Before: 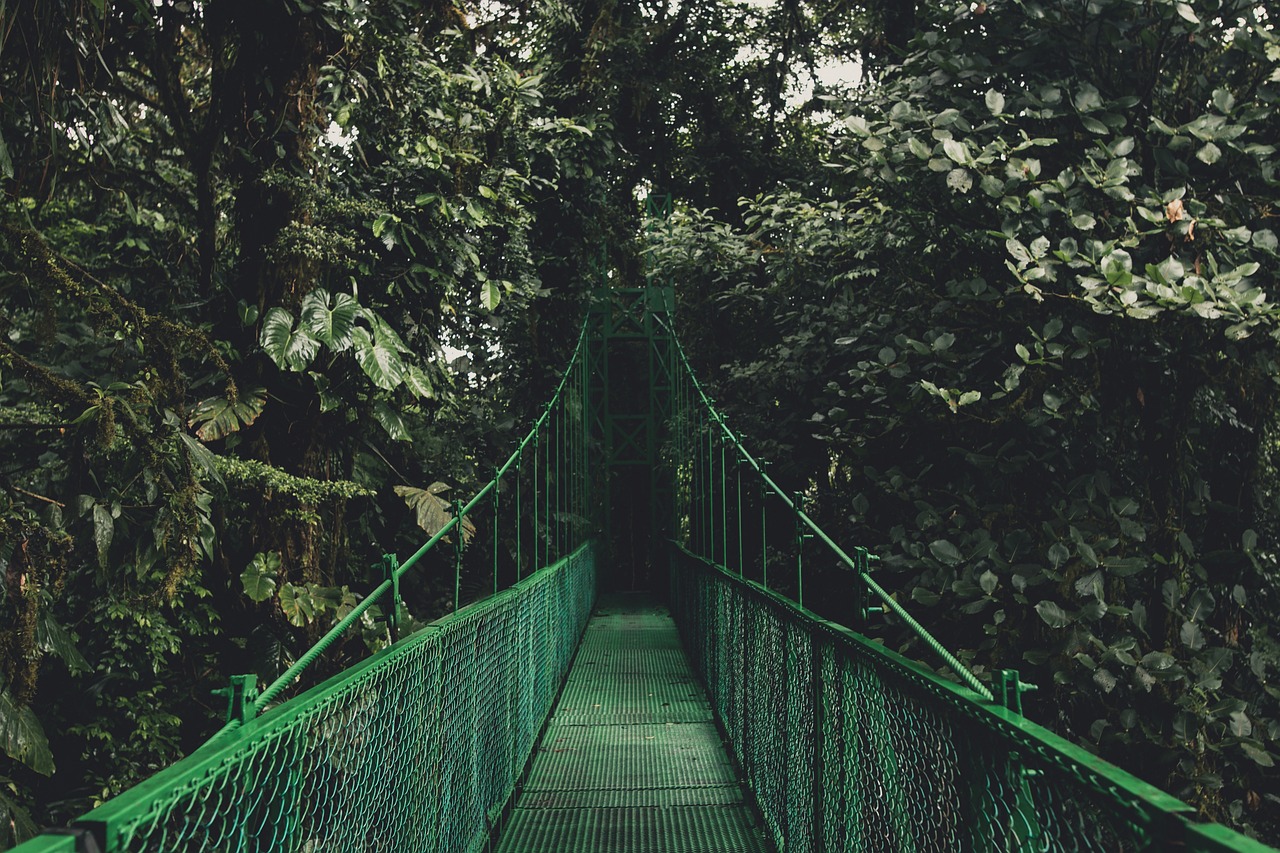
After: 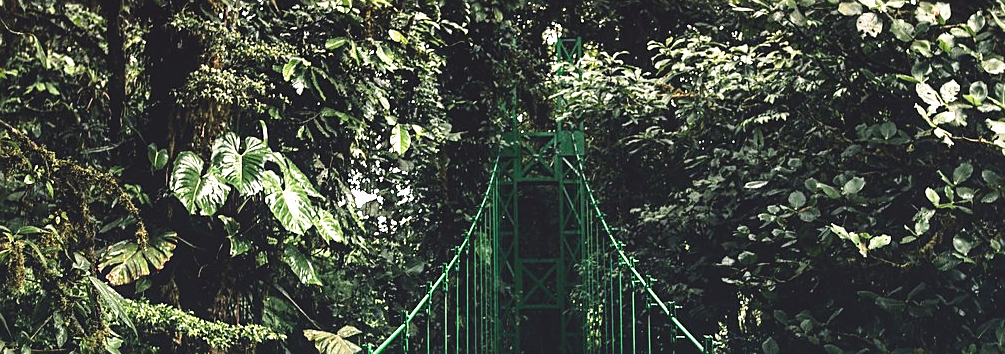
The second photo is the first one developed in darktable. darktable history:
sharpen: on, module defaults
crop: left 7.036%, top 18.398%, right 14.379%, bottom 40.043%
graduated density: density 0.38 EV, hardness 21%, rotation -6.11°, saturation 32%
exposure: black level correction 0, exposure 0.4 EV, compensate exposure bias true, compensate highlight preservation false
base curve: curves: ch0 [(0, 0) (0.026, 0.03) (0.109, 0.232) (0.351, 0.748) (0.669, 0.968) (1, 1)], preserve colors none
local contrast: highlights 83%, shadows 81%
